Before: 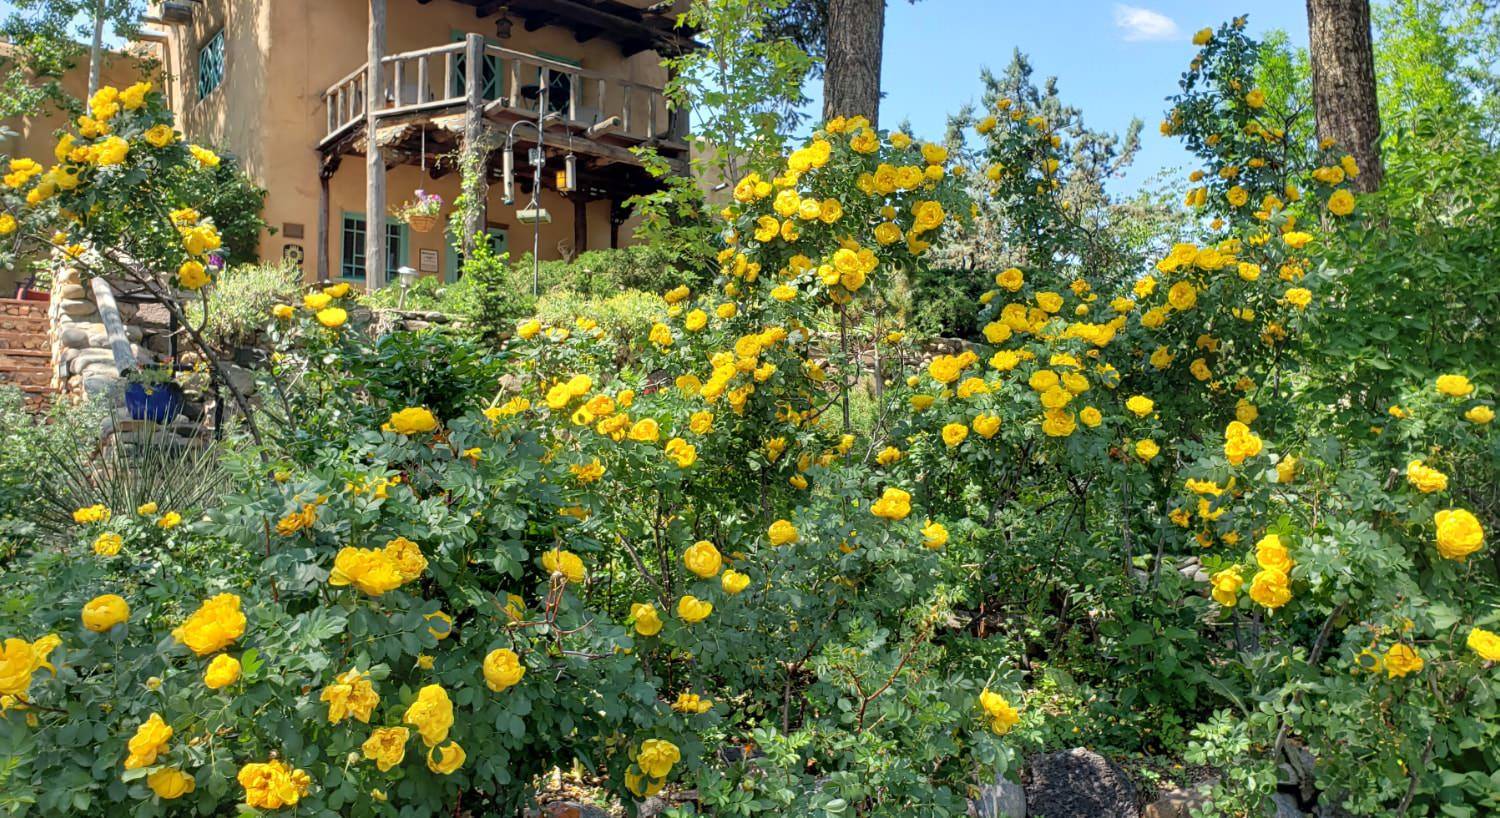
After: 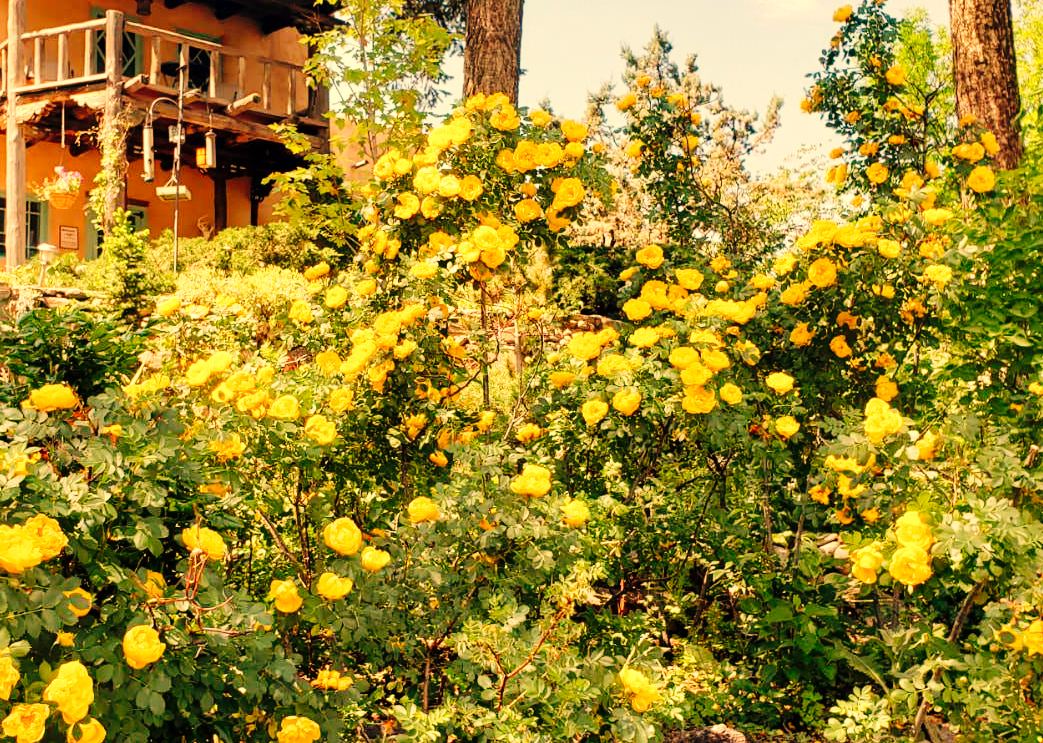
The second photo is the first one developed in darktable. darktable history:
white balance: red 1.467, blue 0.684
crop and rotate: left 24.034%, top 2.838%, right 6.406%, bottom 6.299%
base curve: curves: ch0 [(0, 0) (0.036, 0.025) (0.121, 0.166) (0.206, 0.329) (0.605, 0.79) (1, 1)], preserve colors none
